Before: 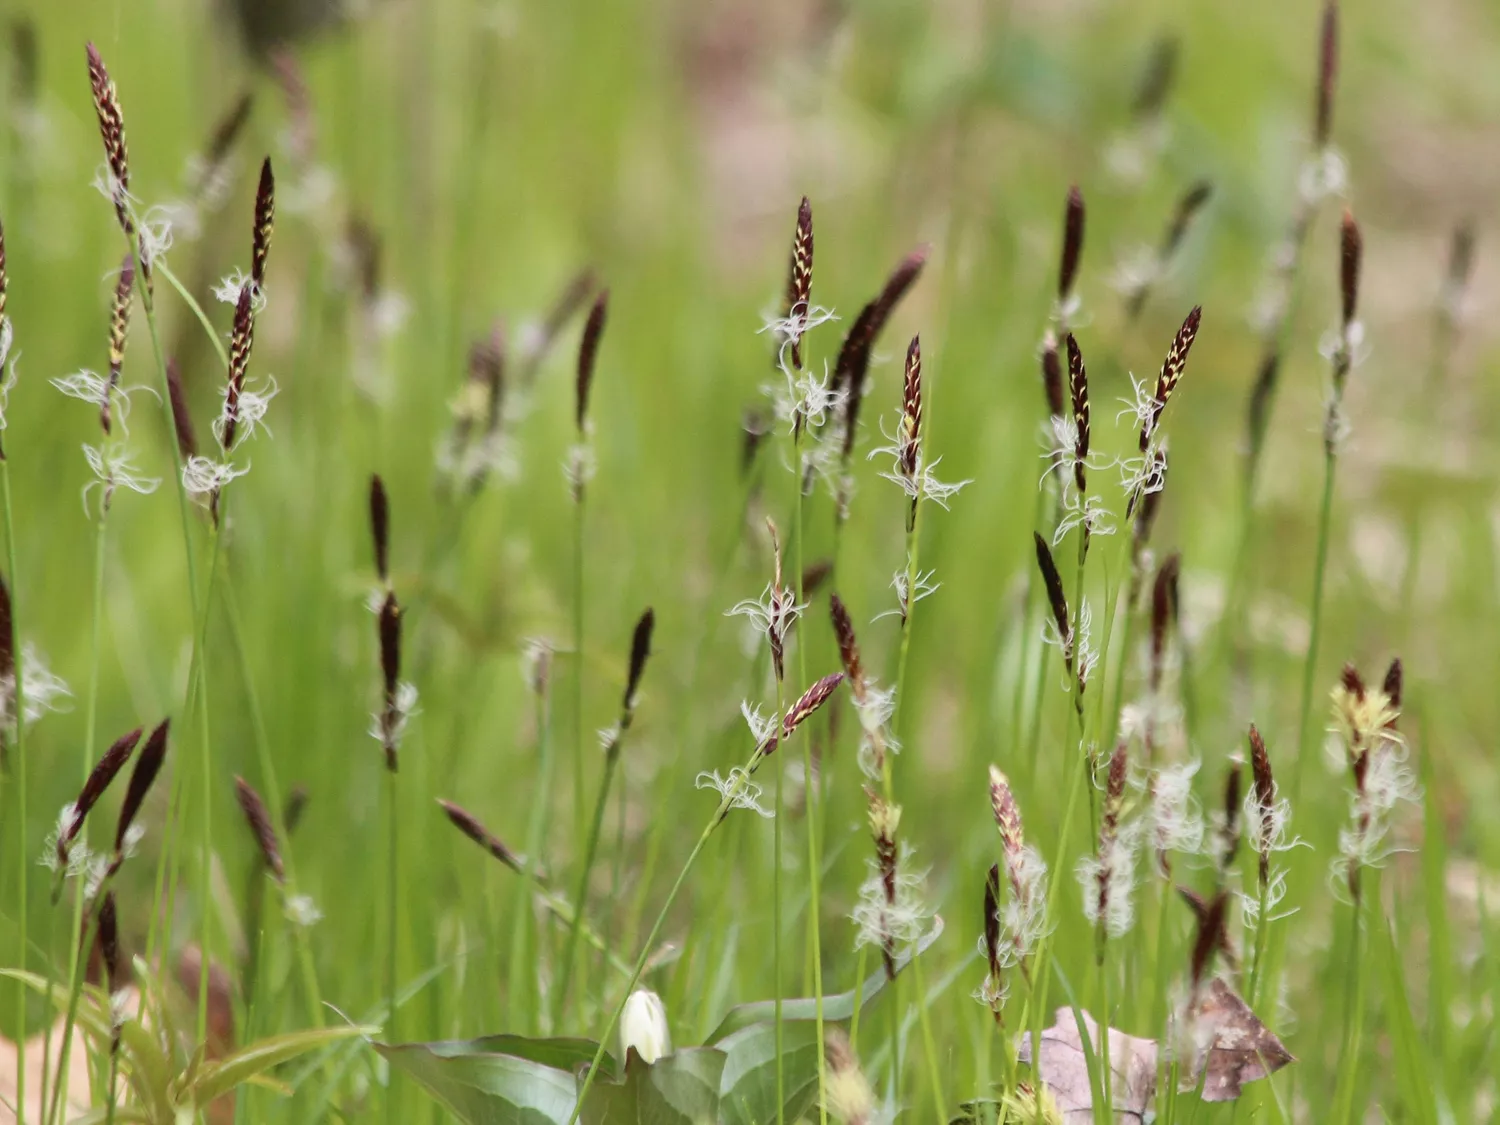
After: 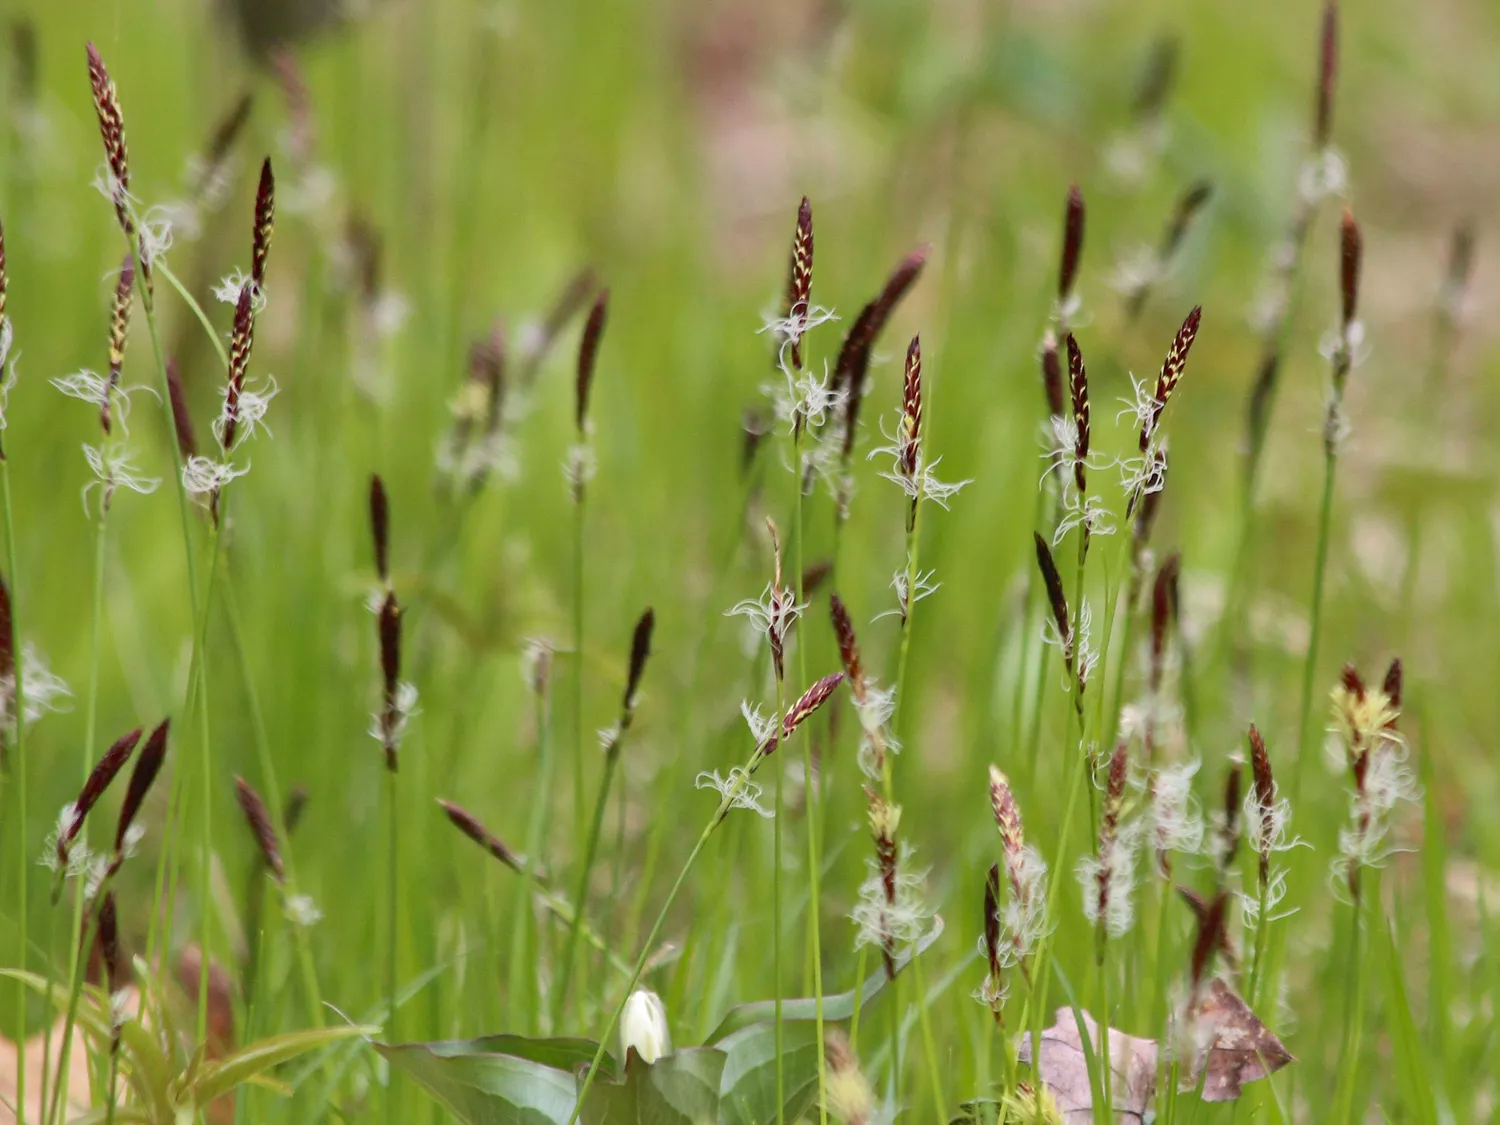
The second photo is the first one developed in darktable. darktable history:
haze removal: strength 0.12, distance 0.25, compatibility mode true, adaptive false
color zones: curves: ch1 [(0, 0.525) (0.143, 0.556) (0.286, 0.52) (0.429, 0.5) (0.571, 0.5) (0.714, 0.5) (0.857, 0.503) (1, 0.525)]
shadows and highlights: on, module defaults
